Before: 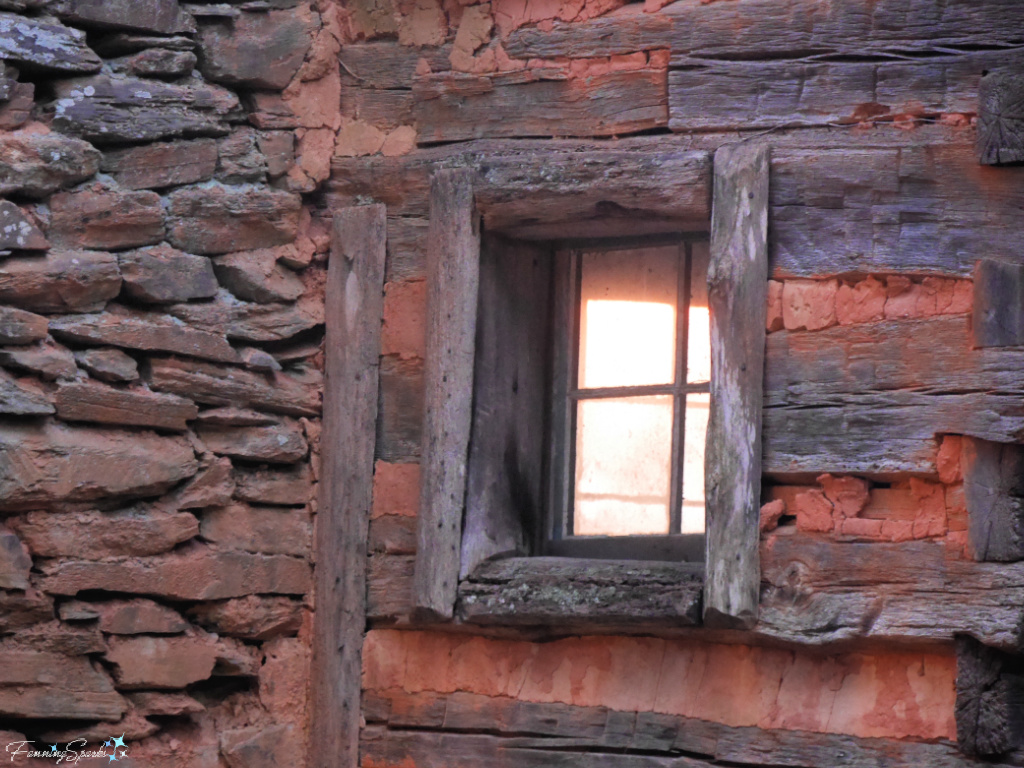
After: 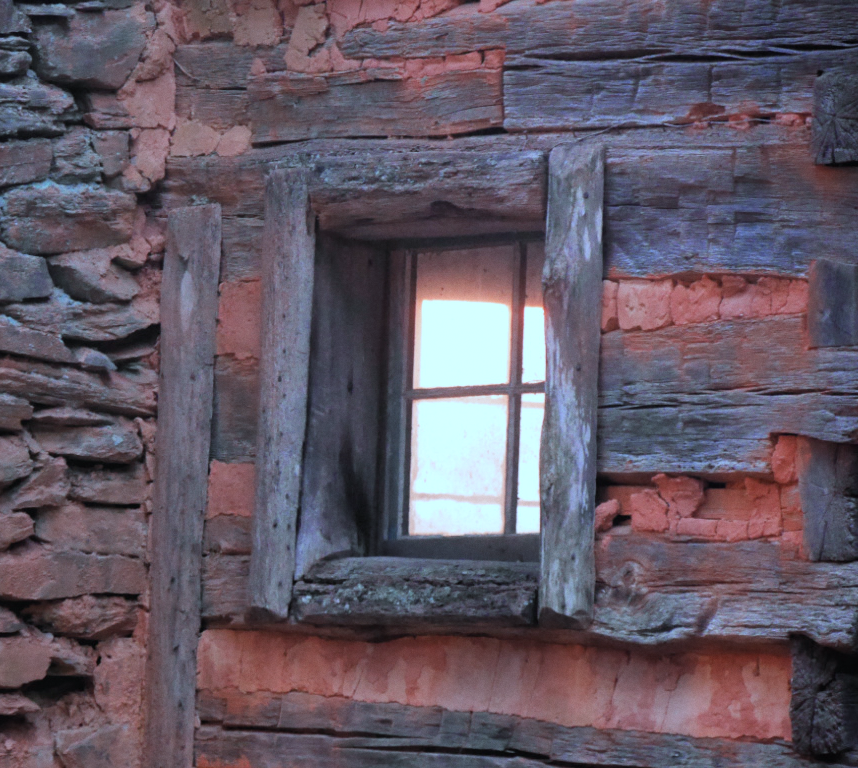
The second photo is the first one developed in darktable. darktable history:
exposure: exposure -0.048 EV, compensate highlight preservation false
color correction: highlights a* -9.73, highlights b* -21.22
crop: left 16.145%
grain: coarseness 0.09 ISO, strength 10%
